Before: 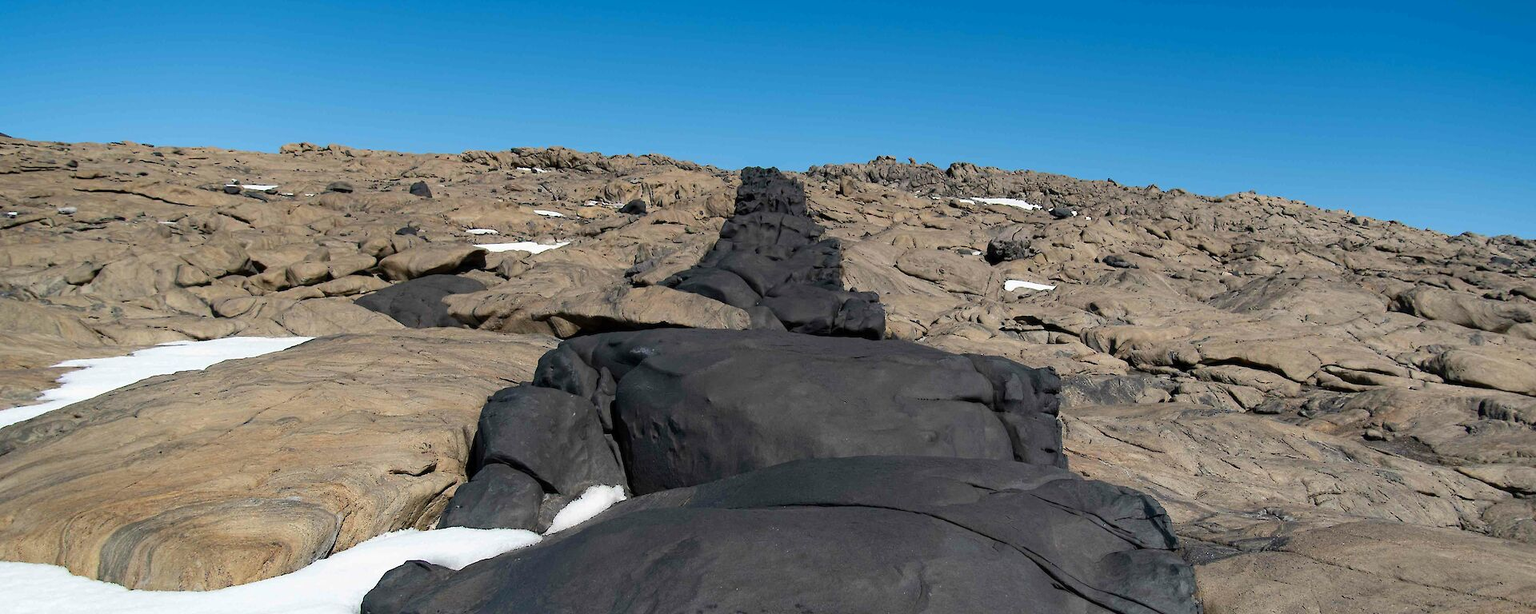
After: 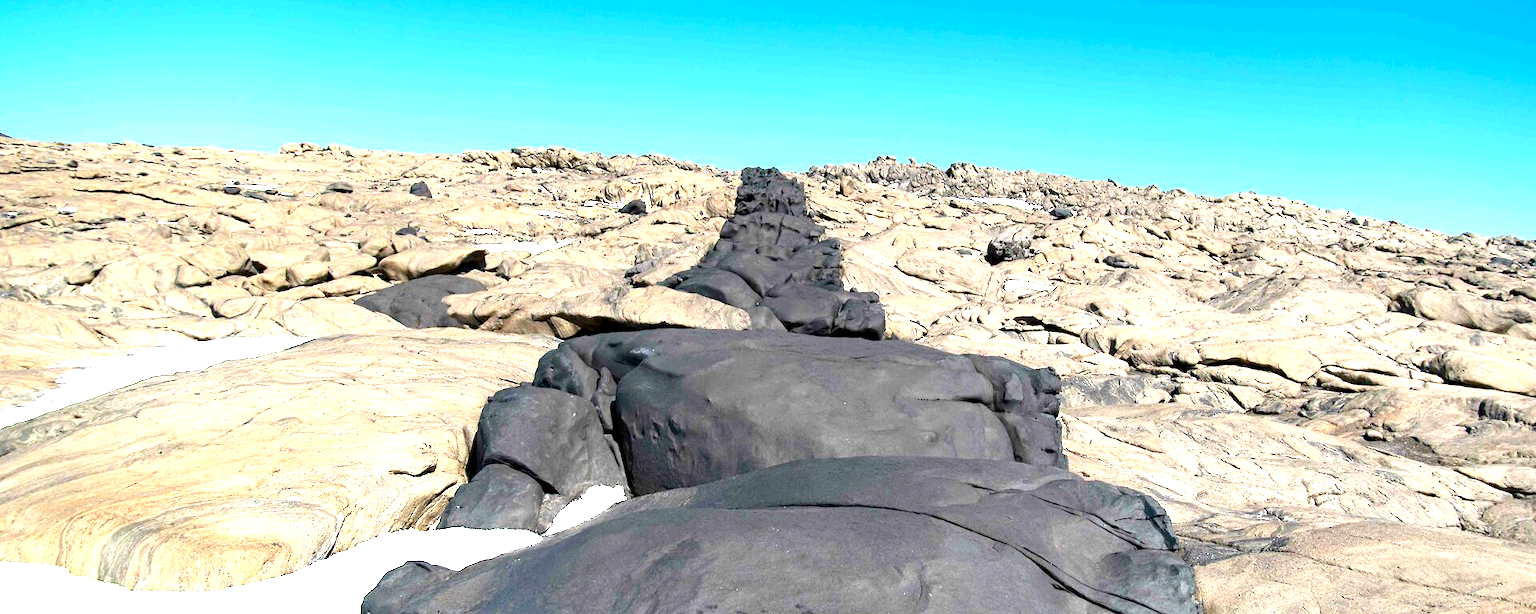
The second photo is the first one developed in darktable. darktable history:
exposure: black level correction 0.001, exposure 1.862 EV, compensate exposure bias true, compensate highlight preservation false
